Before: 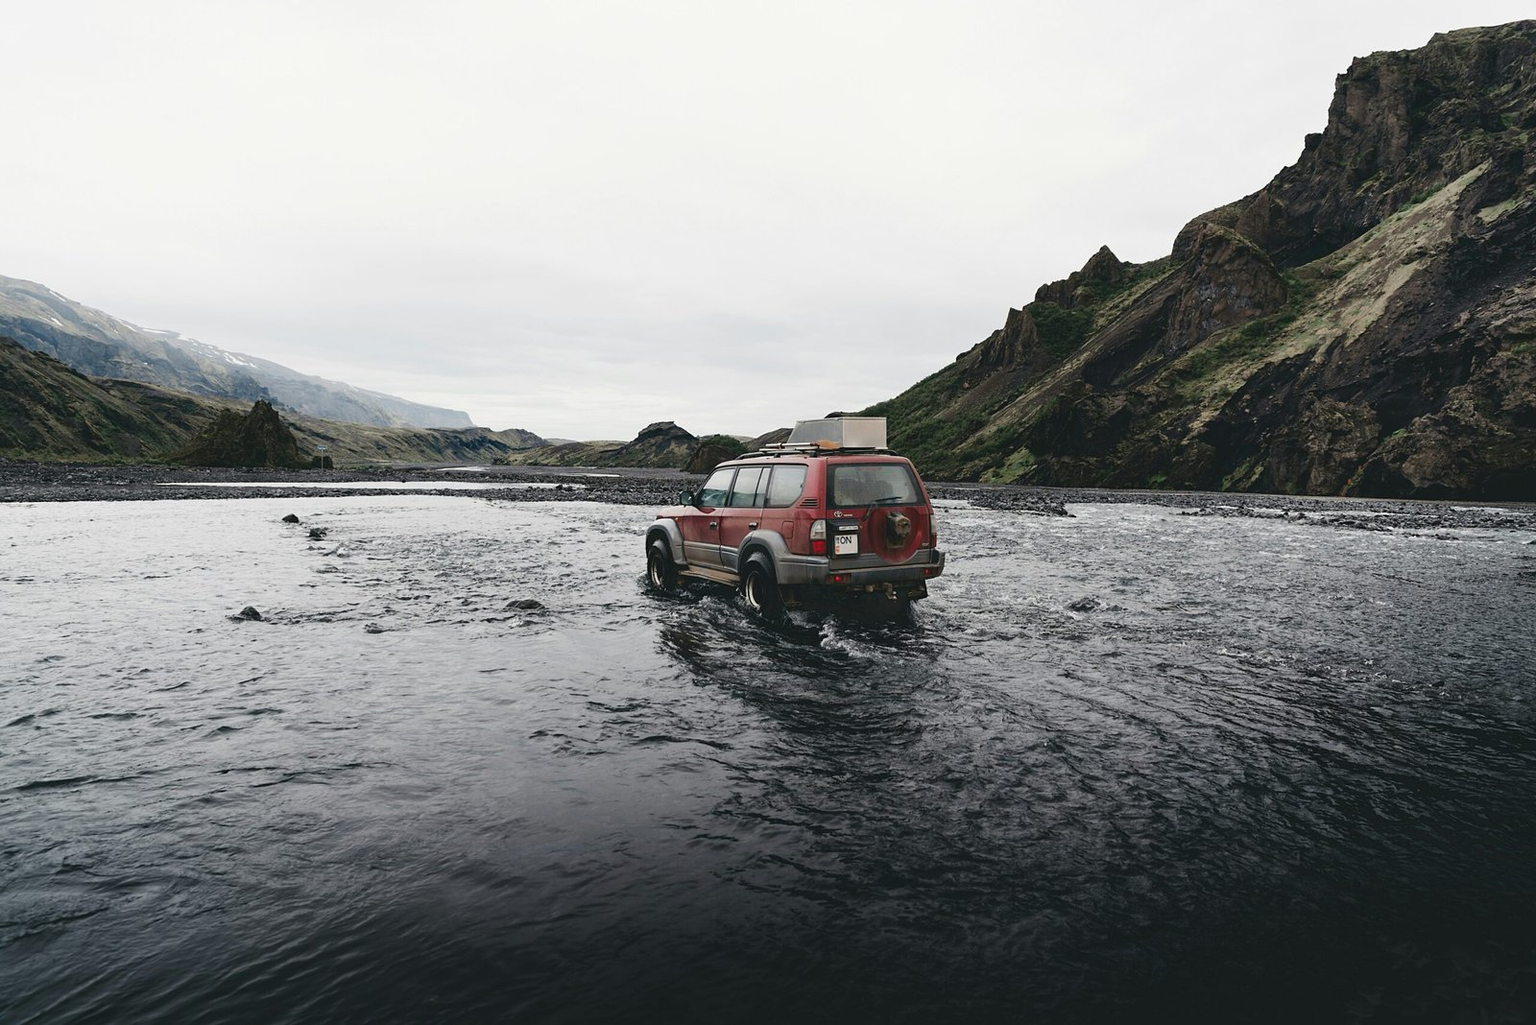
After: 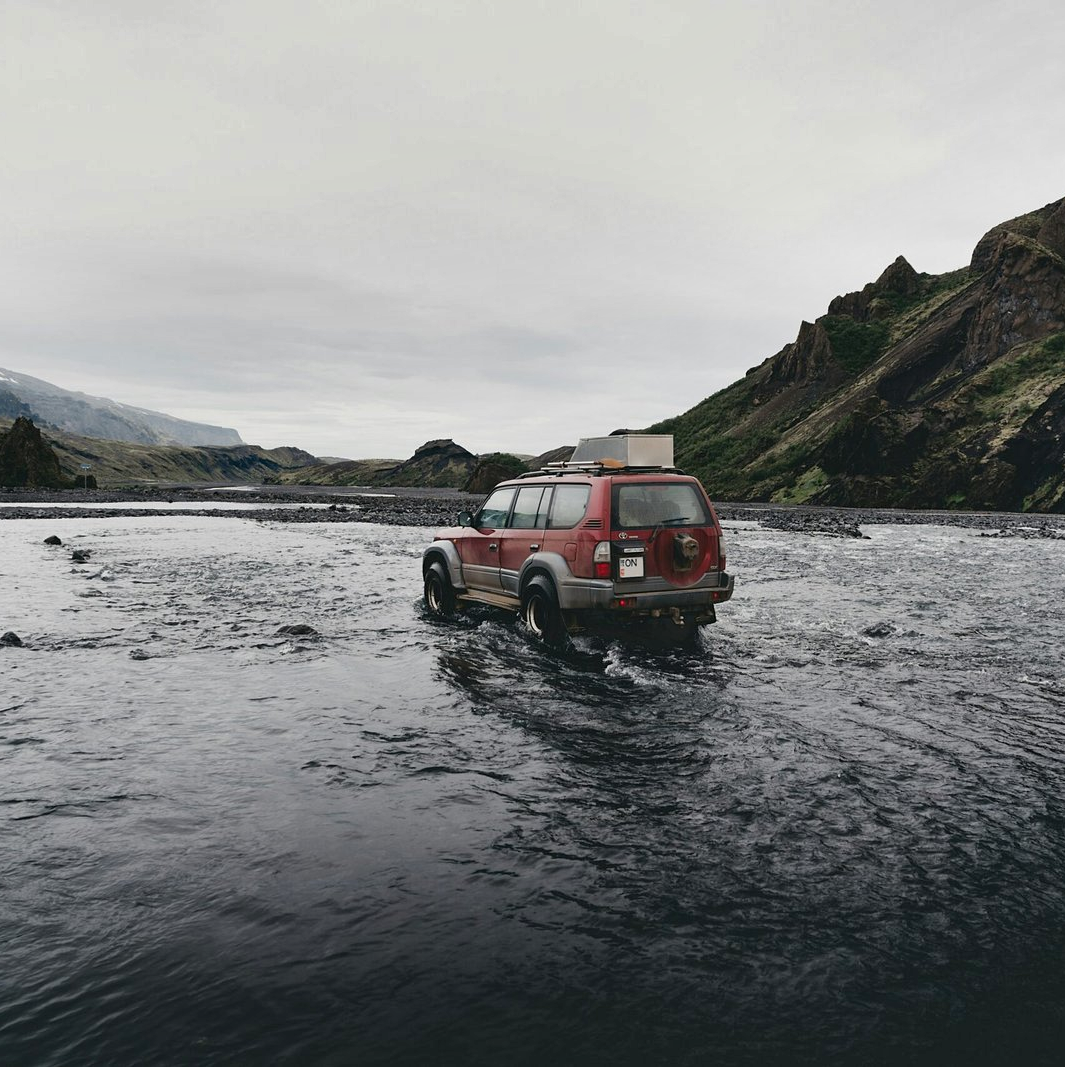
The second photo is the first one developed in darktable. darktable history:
exposure: black level correction 0.002, exposure -0.108 EV, compensate highlight preservation false
crop and rotate: left 15.639%, right 17.778%
shadows and highlights: radius 119.14, shadows 42.37, highlights -61.89, soften with gaussian
